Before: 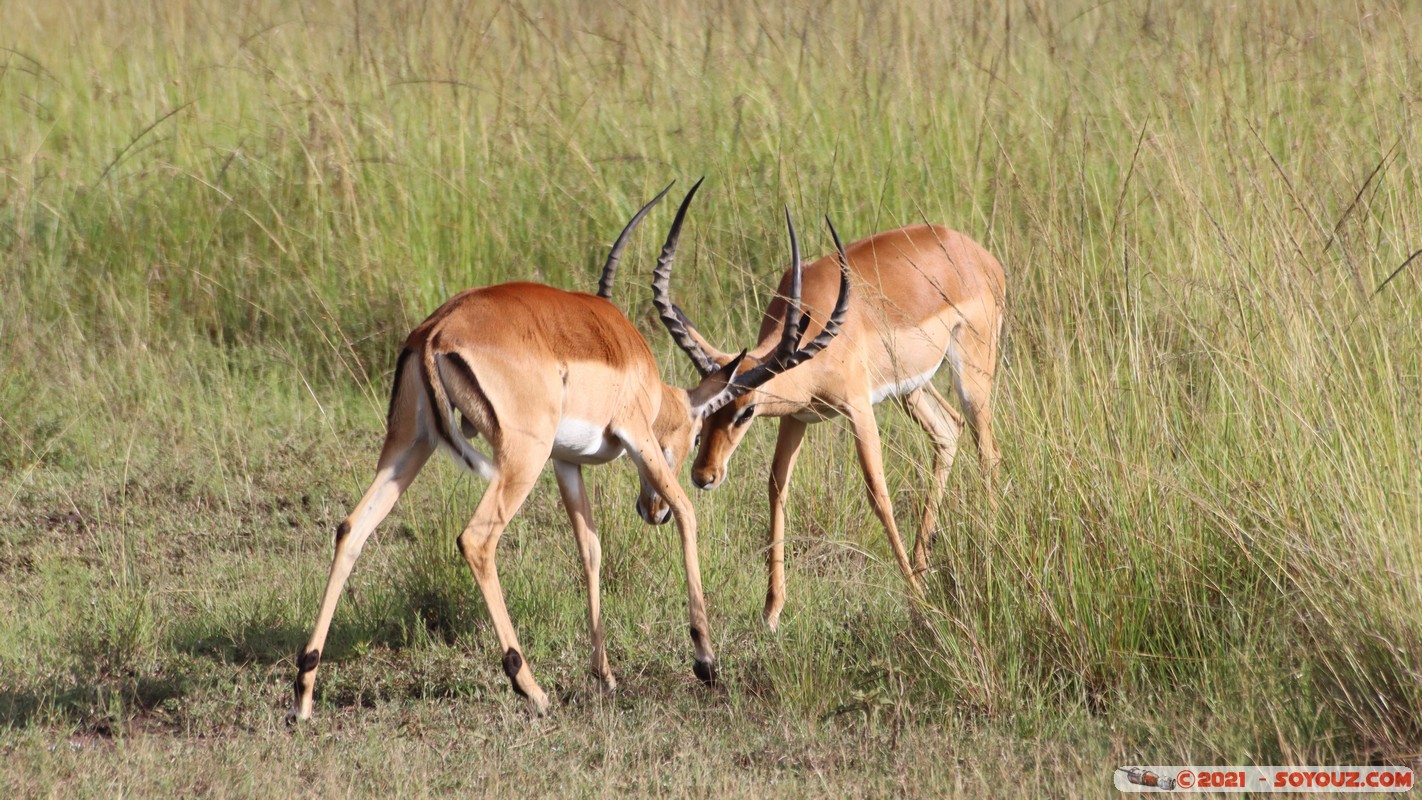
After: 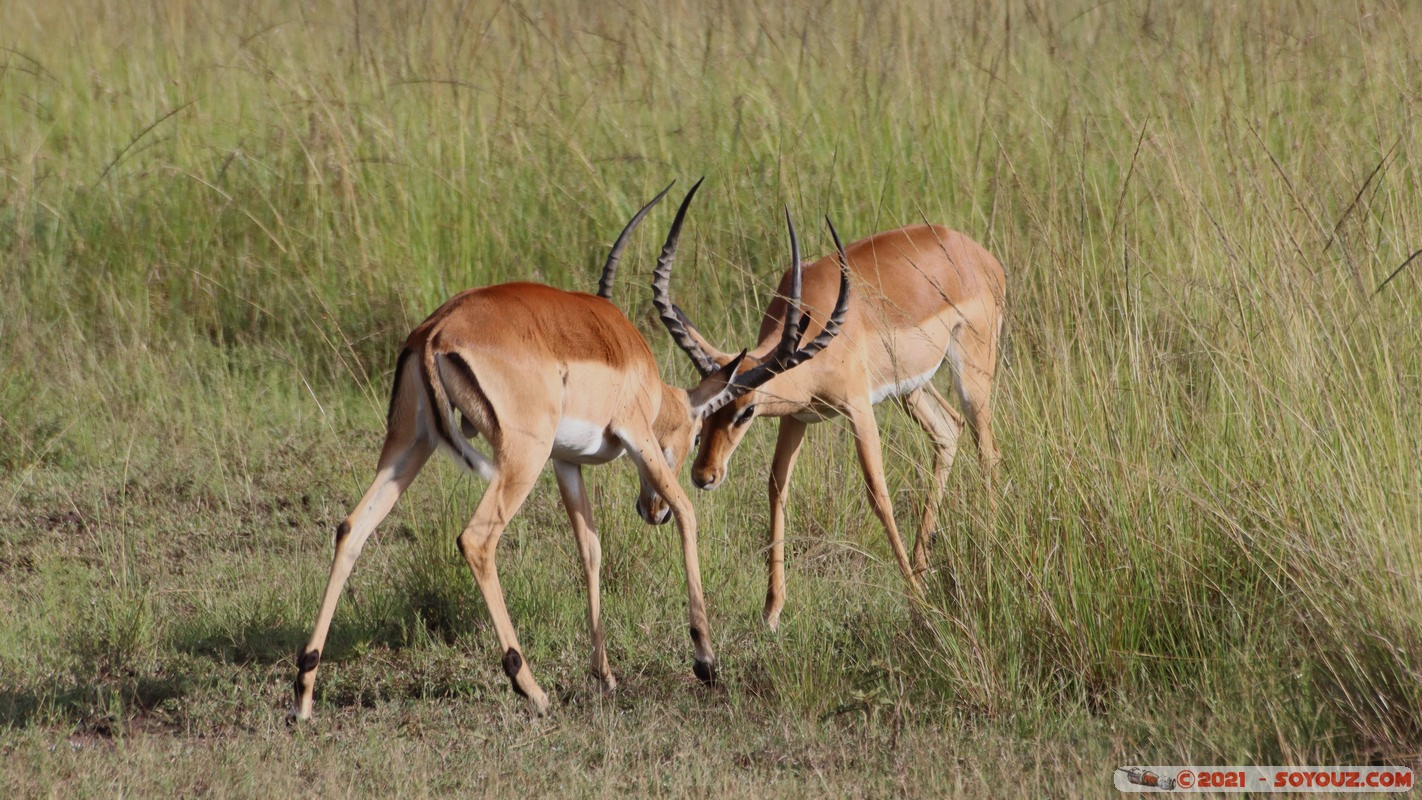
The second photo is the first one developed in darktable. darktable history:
color correction: highlights a* -0.182, highlights b* -0.124
exposure: exposure -0.462 EV, compensate highlight preservation false
